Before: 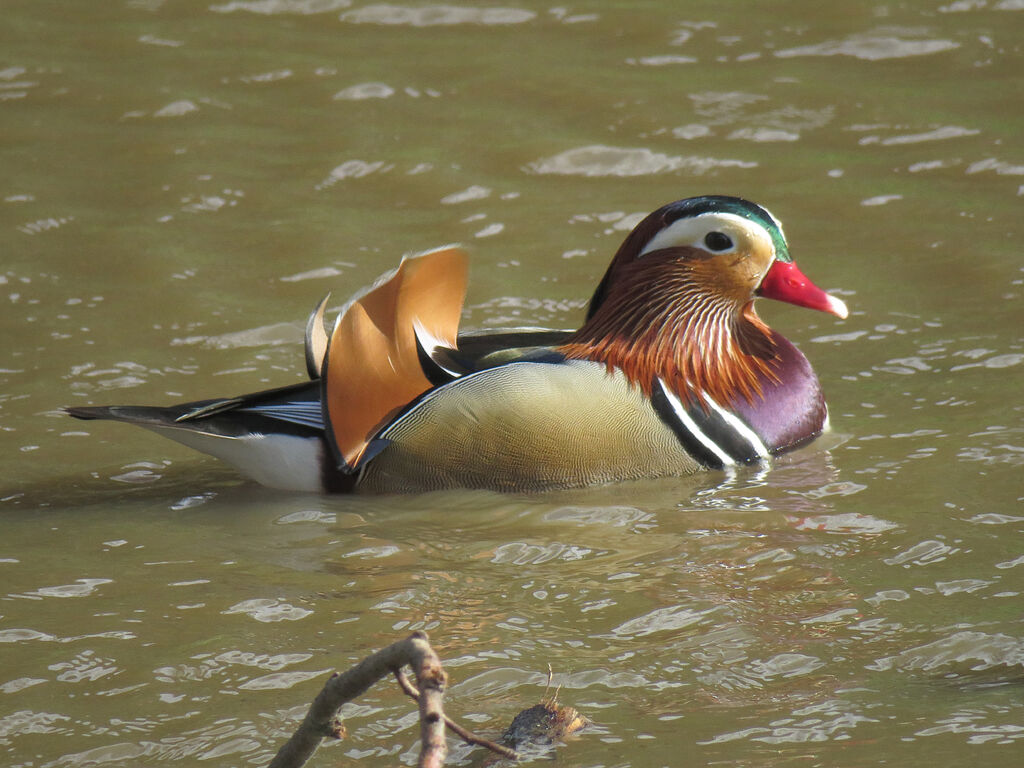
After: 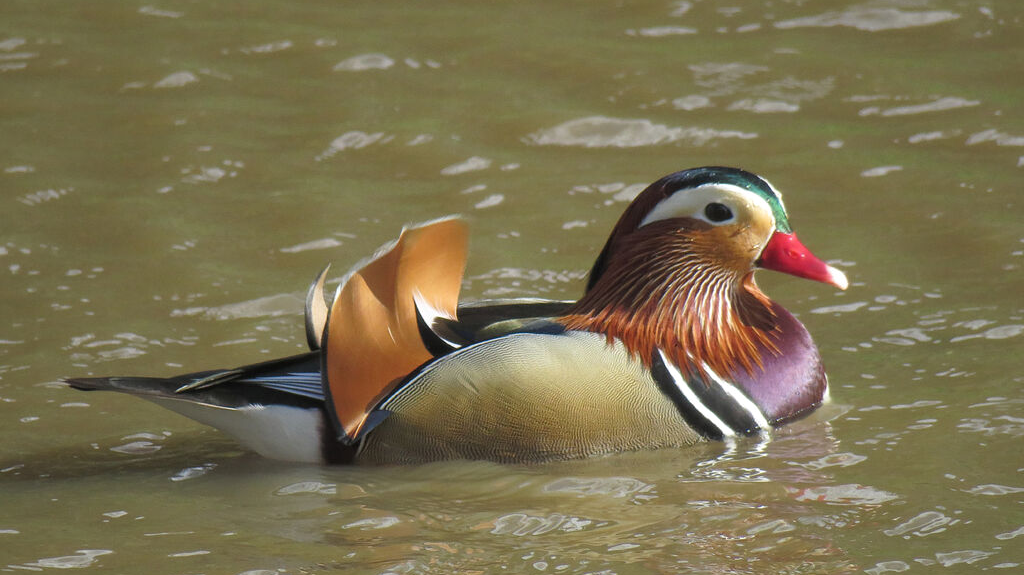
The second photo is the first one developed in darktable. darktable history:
crop: top 3.825%, bottom 21.271%
tone equalizer: on, module defaults
